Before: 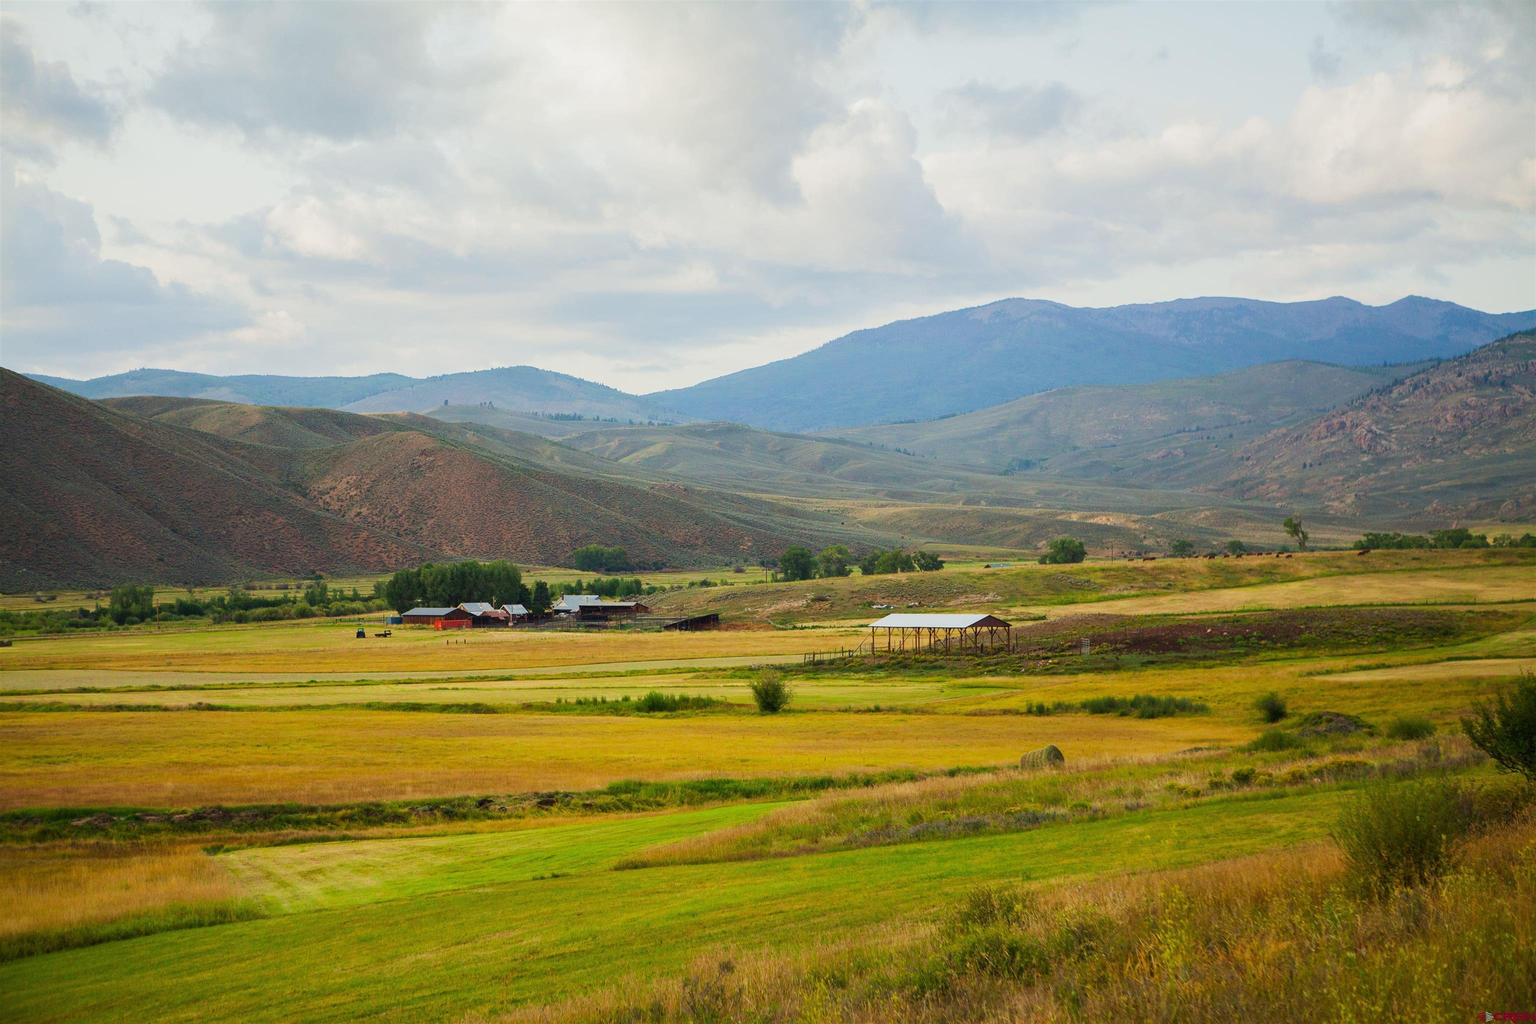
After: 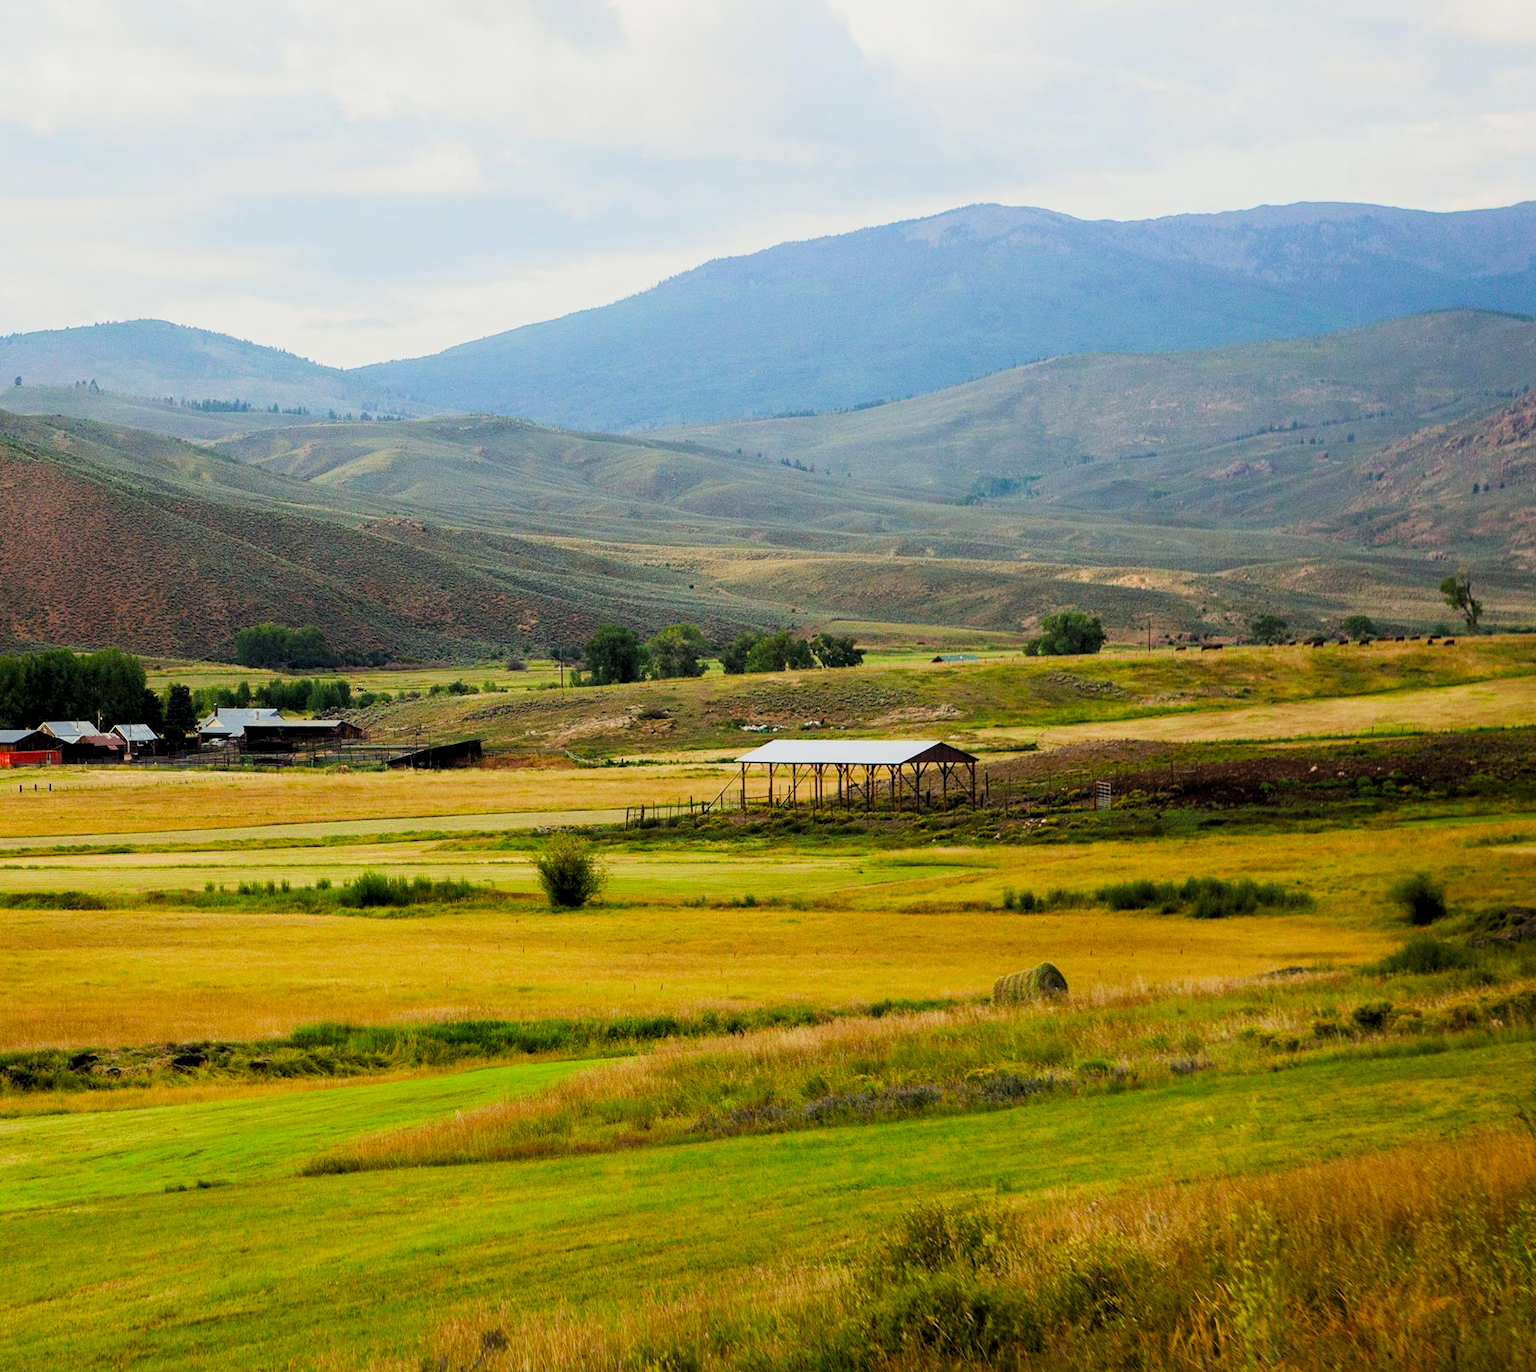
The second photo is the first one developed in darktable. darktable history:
levels: levels [0.031, 0.5, 0.969]
crop and rotate: left 28.368%, top 17.399%, right 12.72%, bottom 3.666%
shadows and highlights: shadows -70.41, highlights 35.81, soften with gaussian
filmic rgb: middle gray luminance 12.94%, black relative exposure -10.15 EV, white relative exposure 3.47 EV, target black luminance 0%, hardness 5.68, latitude 45.06%, contrast 1.222, highlights saturation mix 5.71%, shadows ↔ highlights balance 27.19%, color science v4 (2020)
